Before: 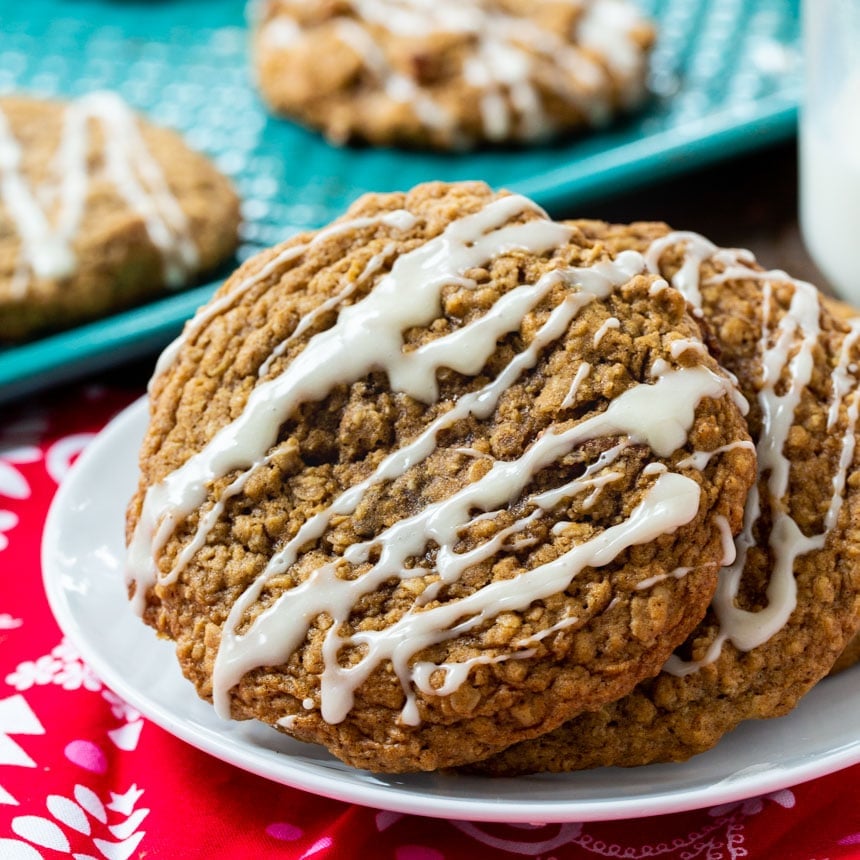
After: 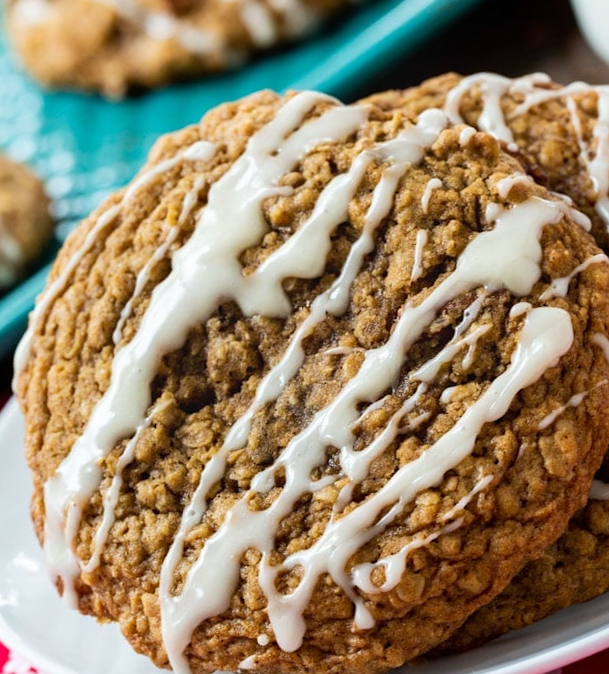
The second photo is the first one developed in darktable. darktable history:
crop and rotate: angle 18.02°, left 6.98%, right 3.658%, bottom 1.137%
